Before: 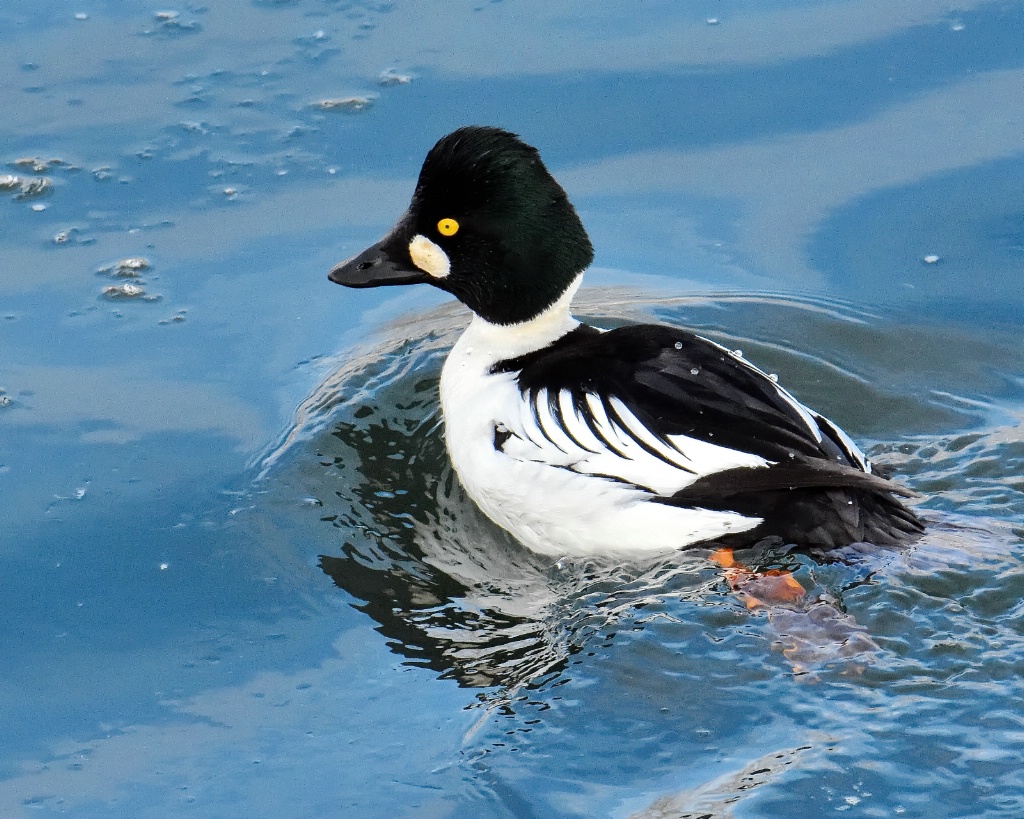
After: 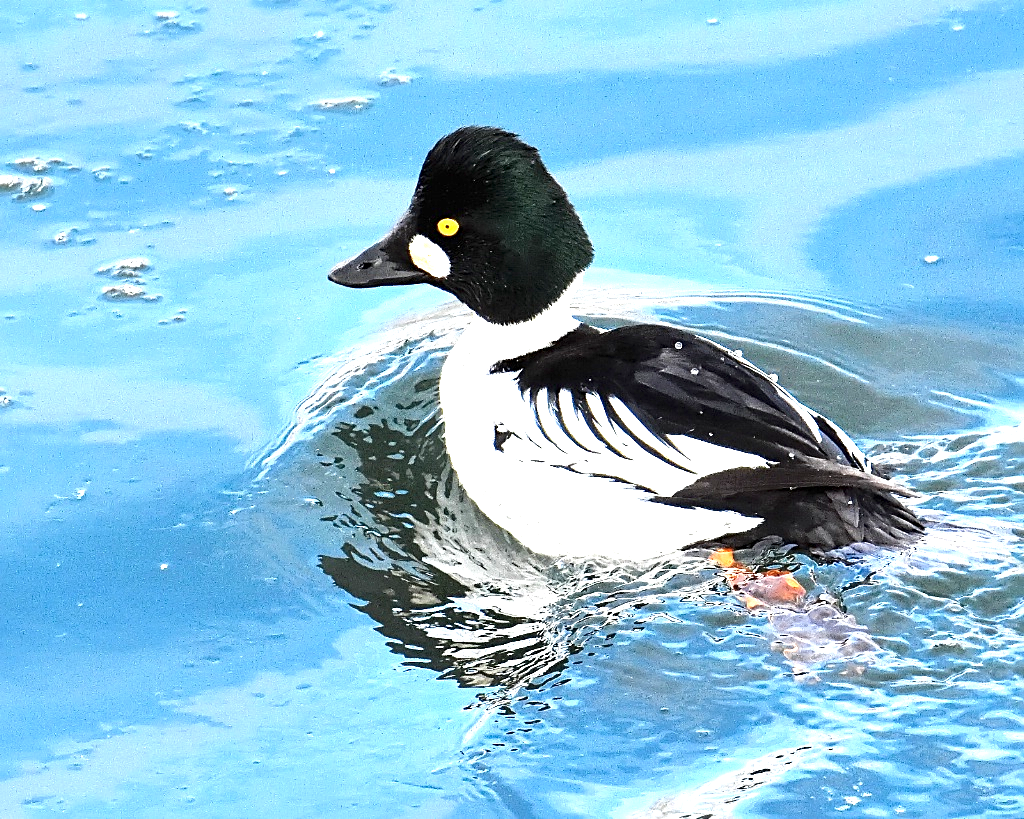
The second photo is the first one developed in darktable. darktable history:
exposure: black level correction 0, exposure 1.405 EV, compensate exposure bias true, compensate highlight preservation false
sharpen: on, module defaults
